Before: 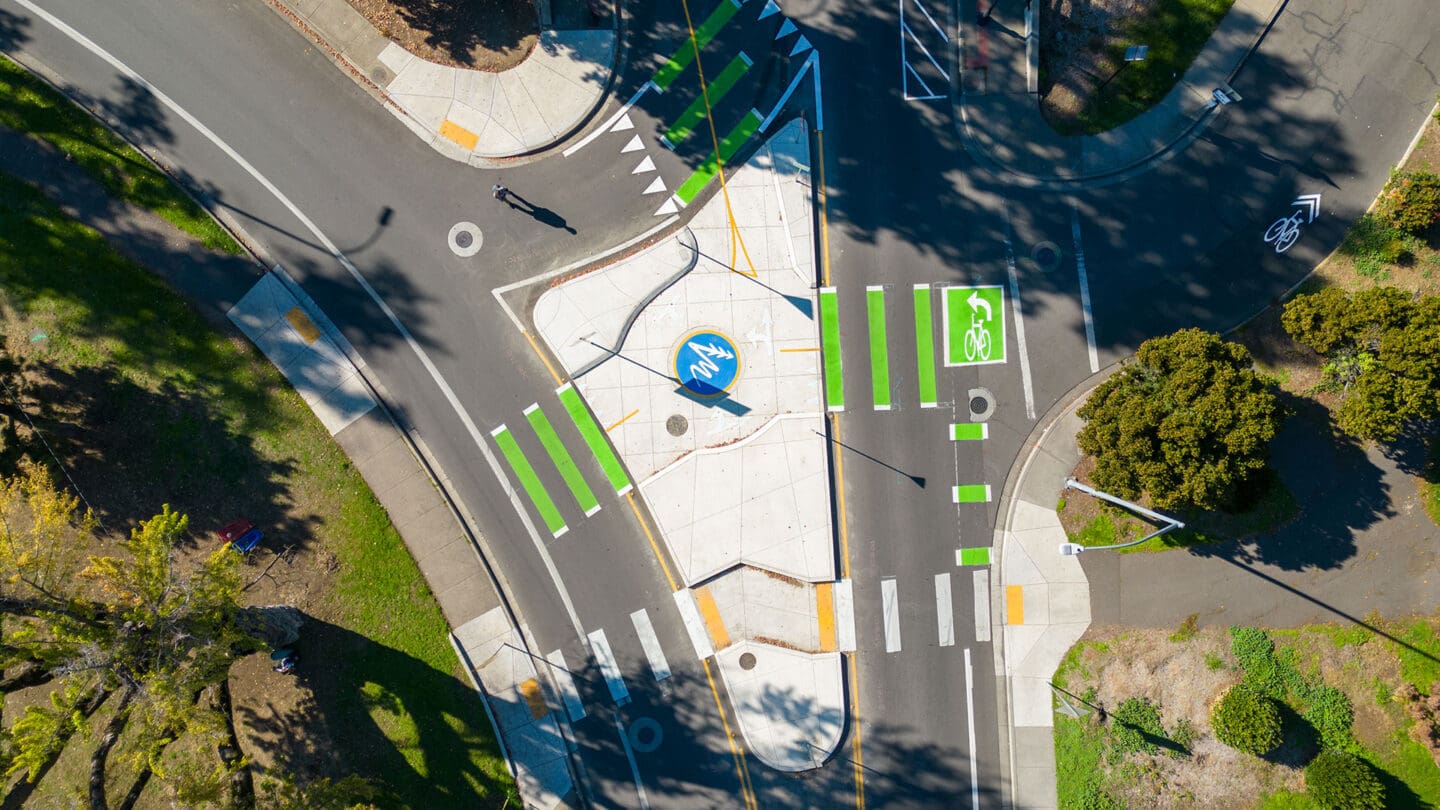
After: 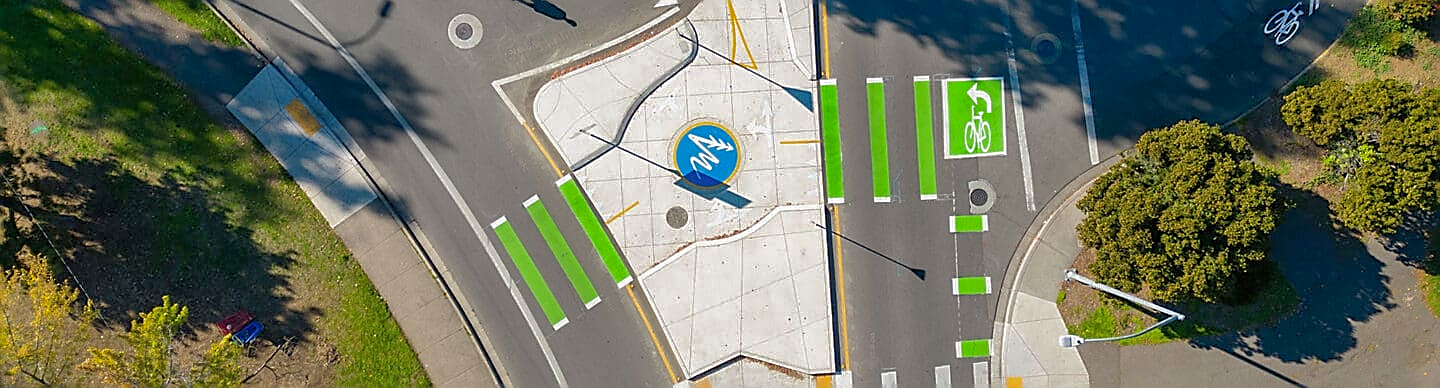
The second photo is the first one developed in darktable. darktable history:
crop and rotate: top 25.794%, bottom 26.275%
sharpen: radius 1.421, amount 1.253, threshold 0.793
shadows and highlights: highlights -59.92
